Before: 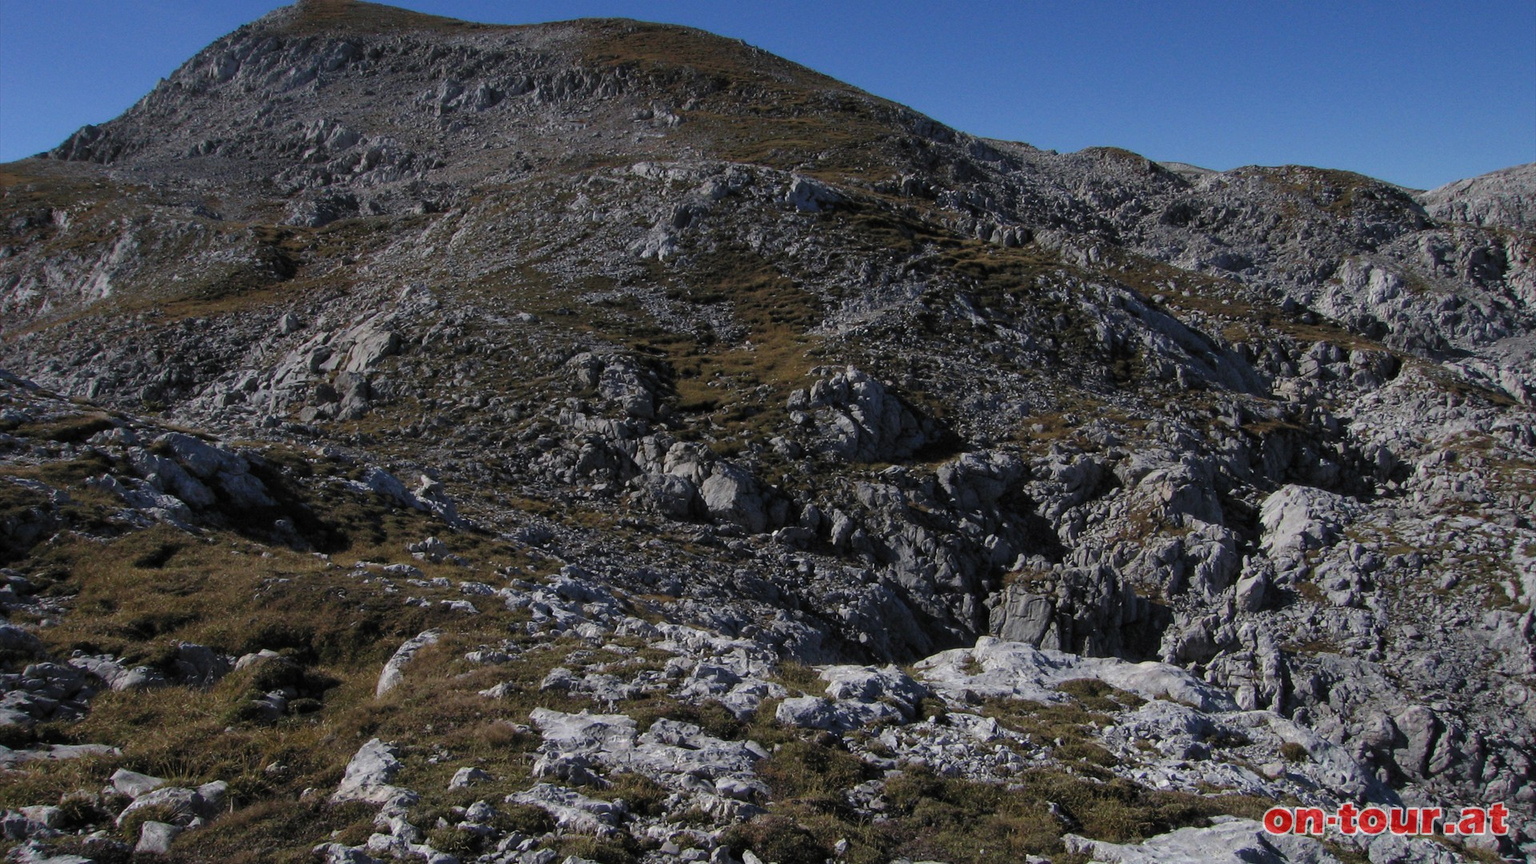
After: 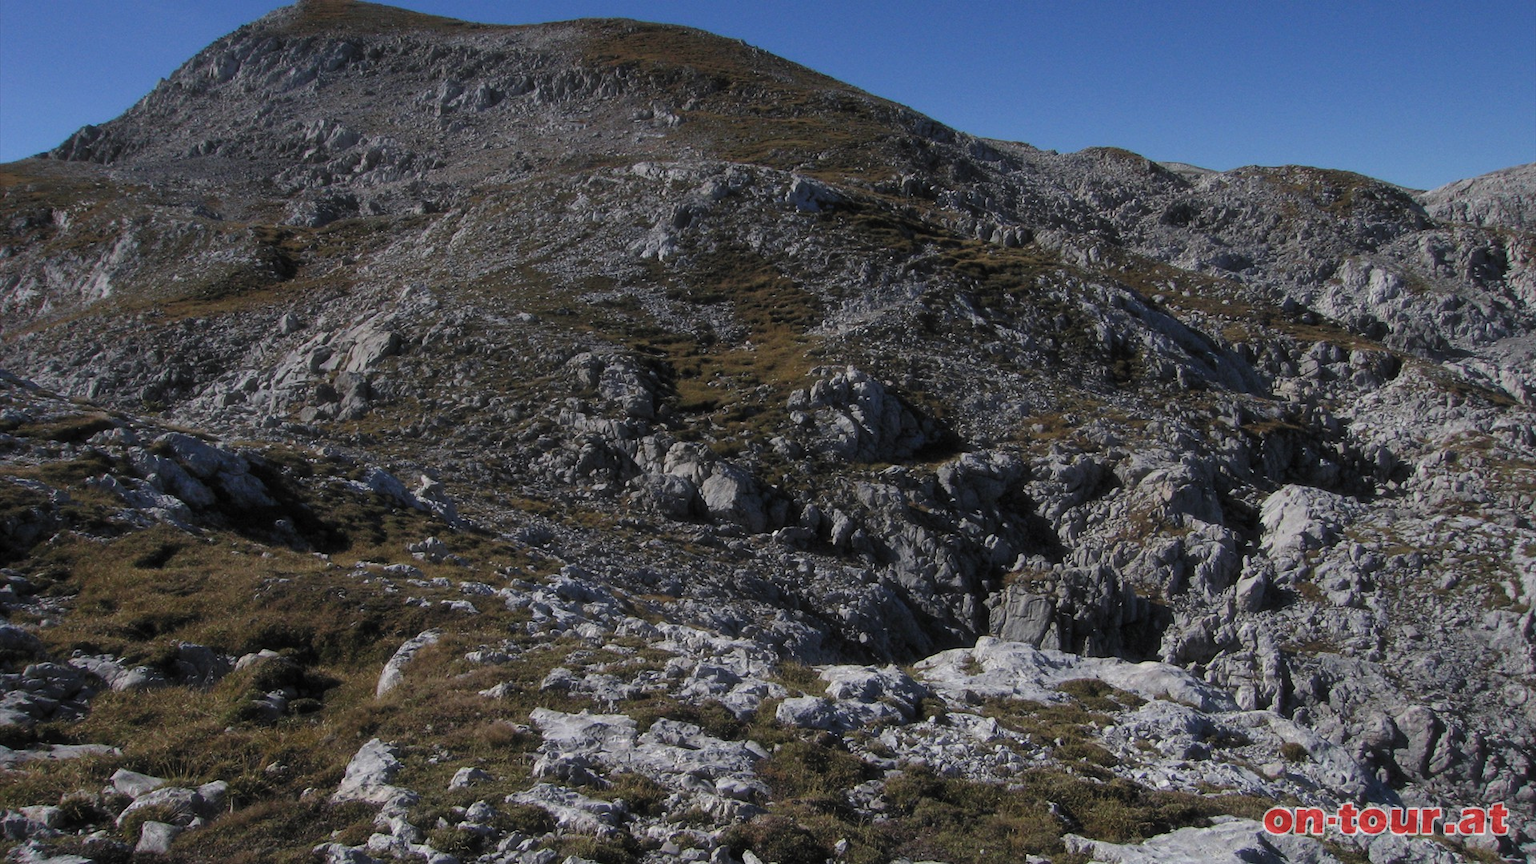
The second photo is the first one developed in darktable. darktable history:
haze removal: strength -0.054, adaptive false
